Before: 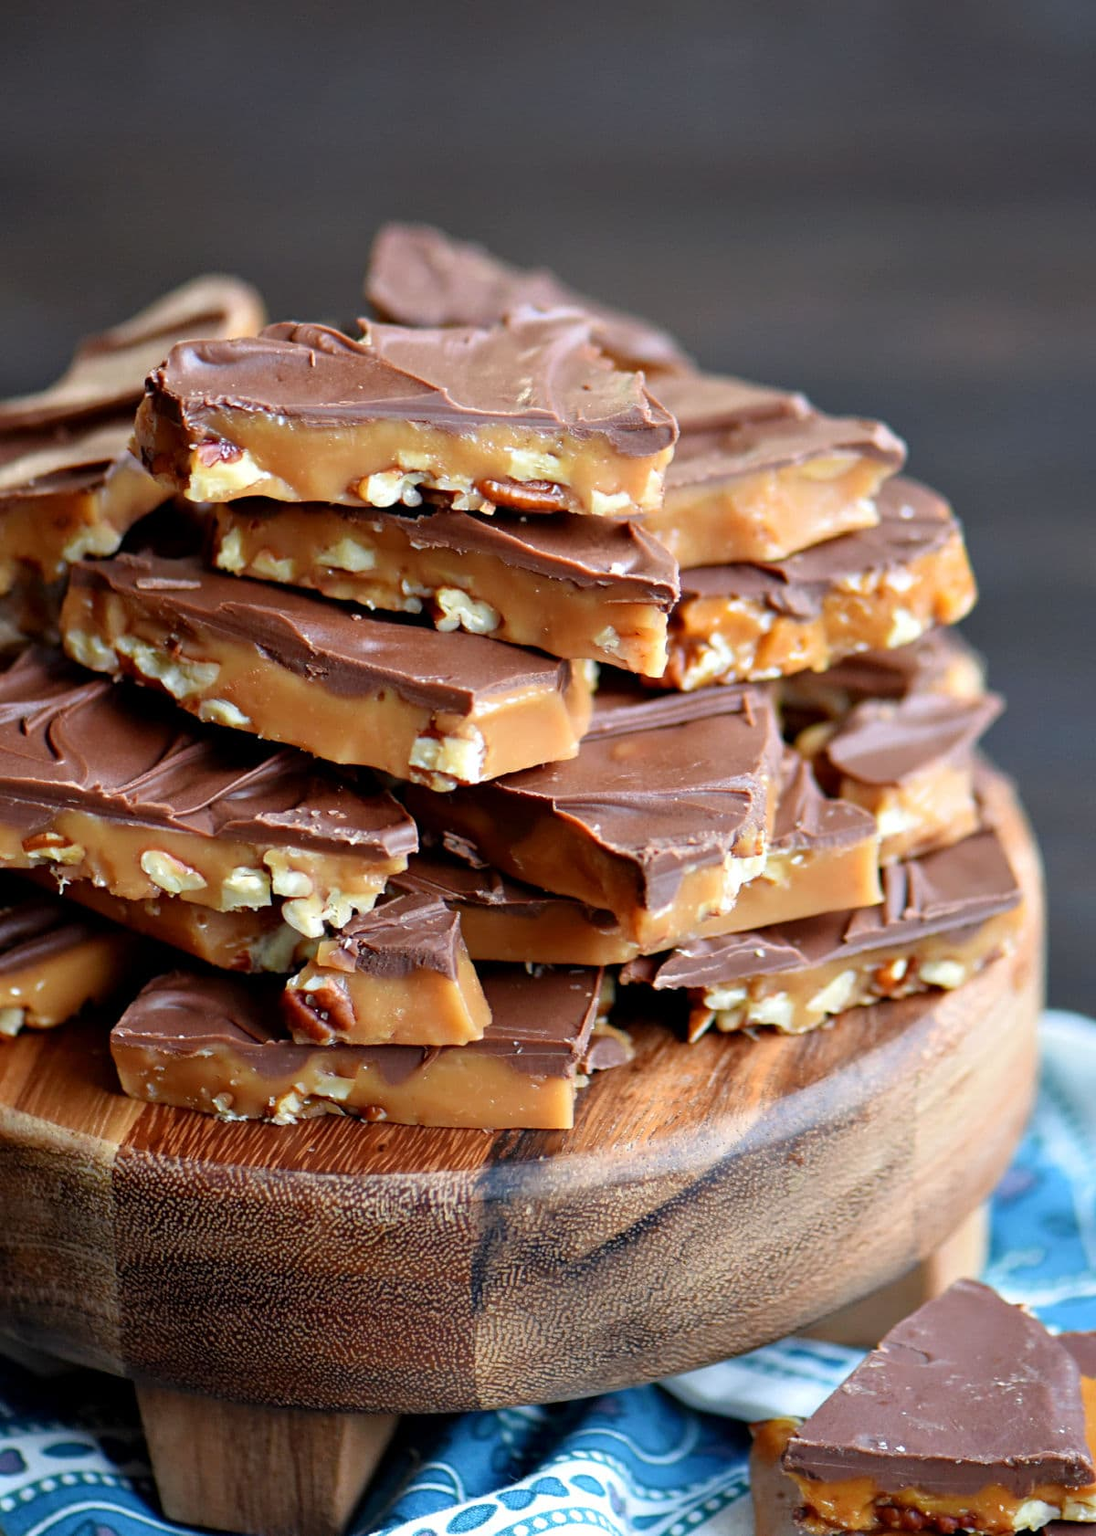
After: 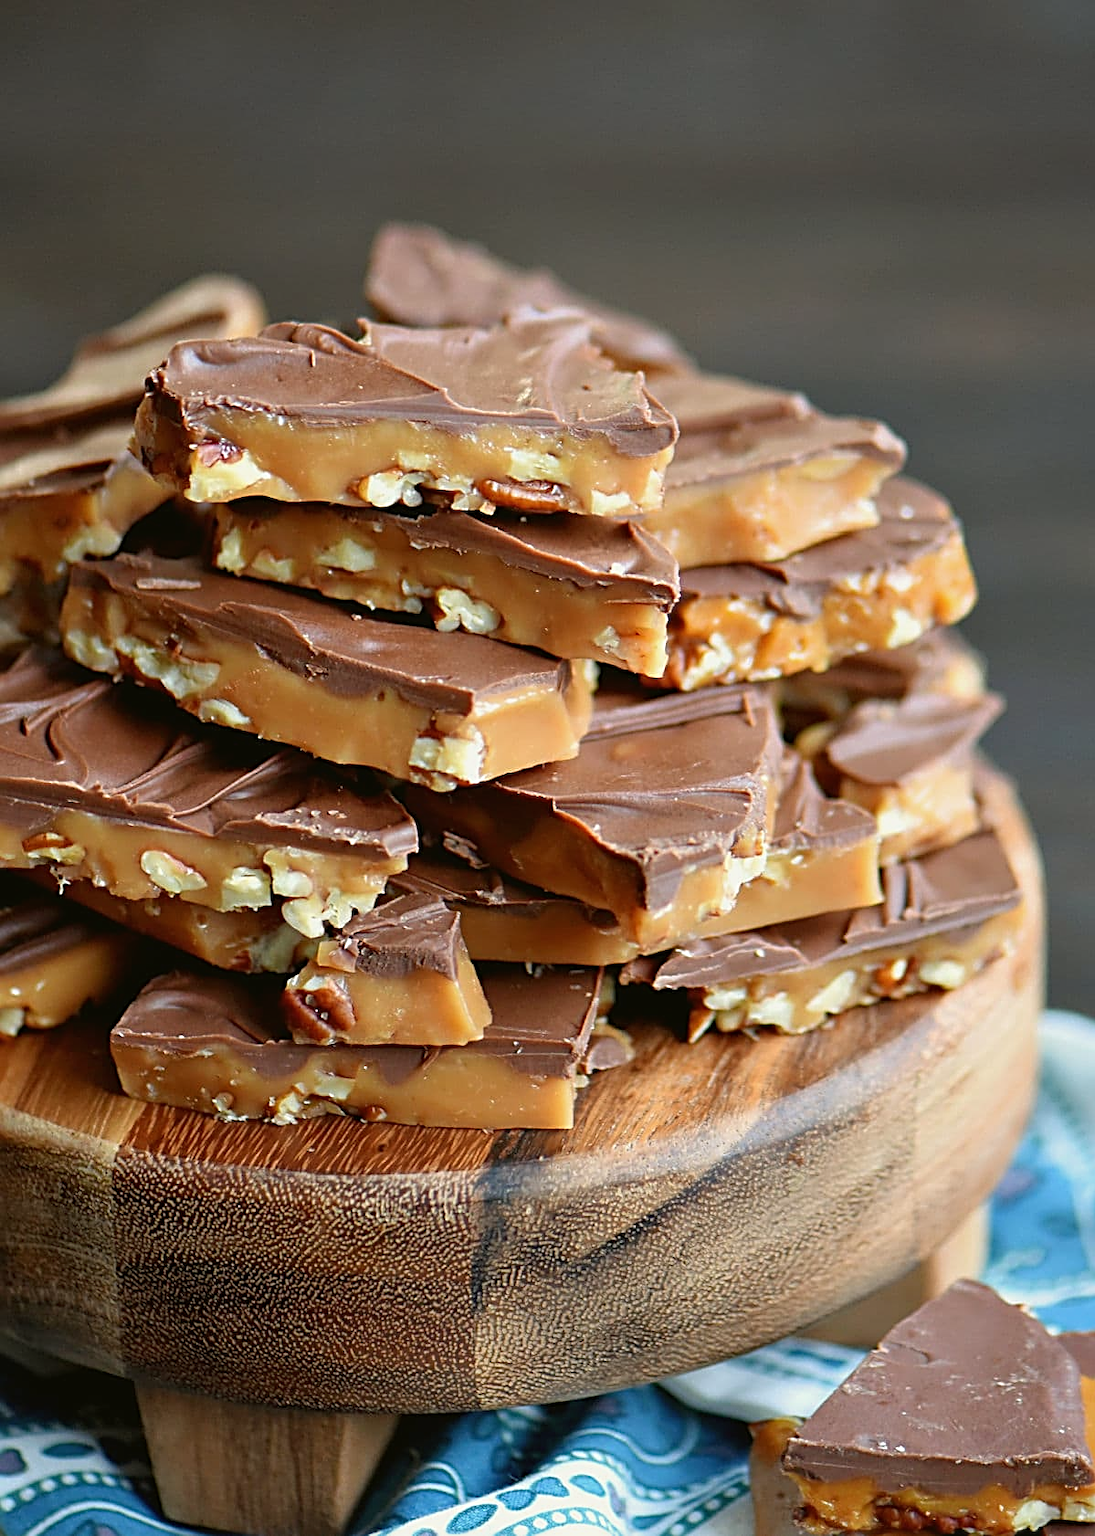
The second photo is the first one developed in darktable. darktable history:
color balance: mode lift, gamma, gain (sRGB), lift [1.04, 1, 1, 0.97], gamma [1.01, 1, 1, 0.97], gain [0.96, 1, 1, 0.97]
sharpen: radius 2.531, amount 0.628
